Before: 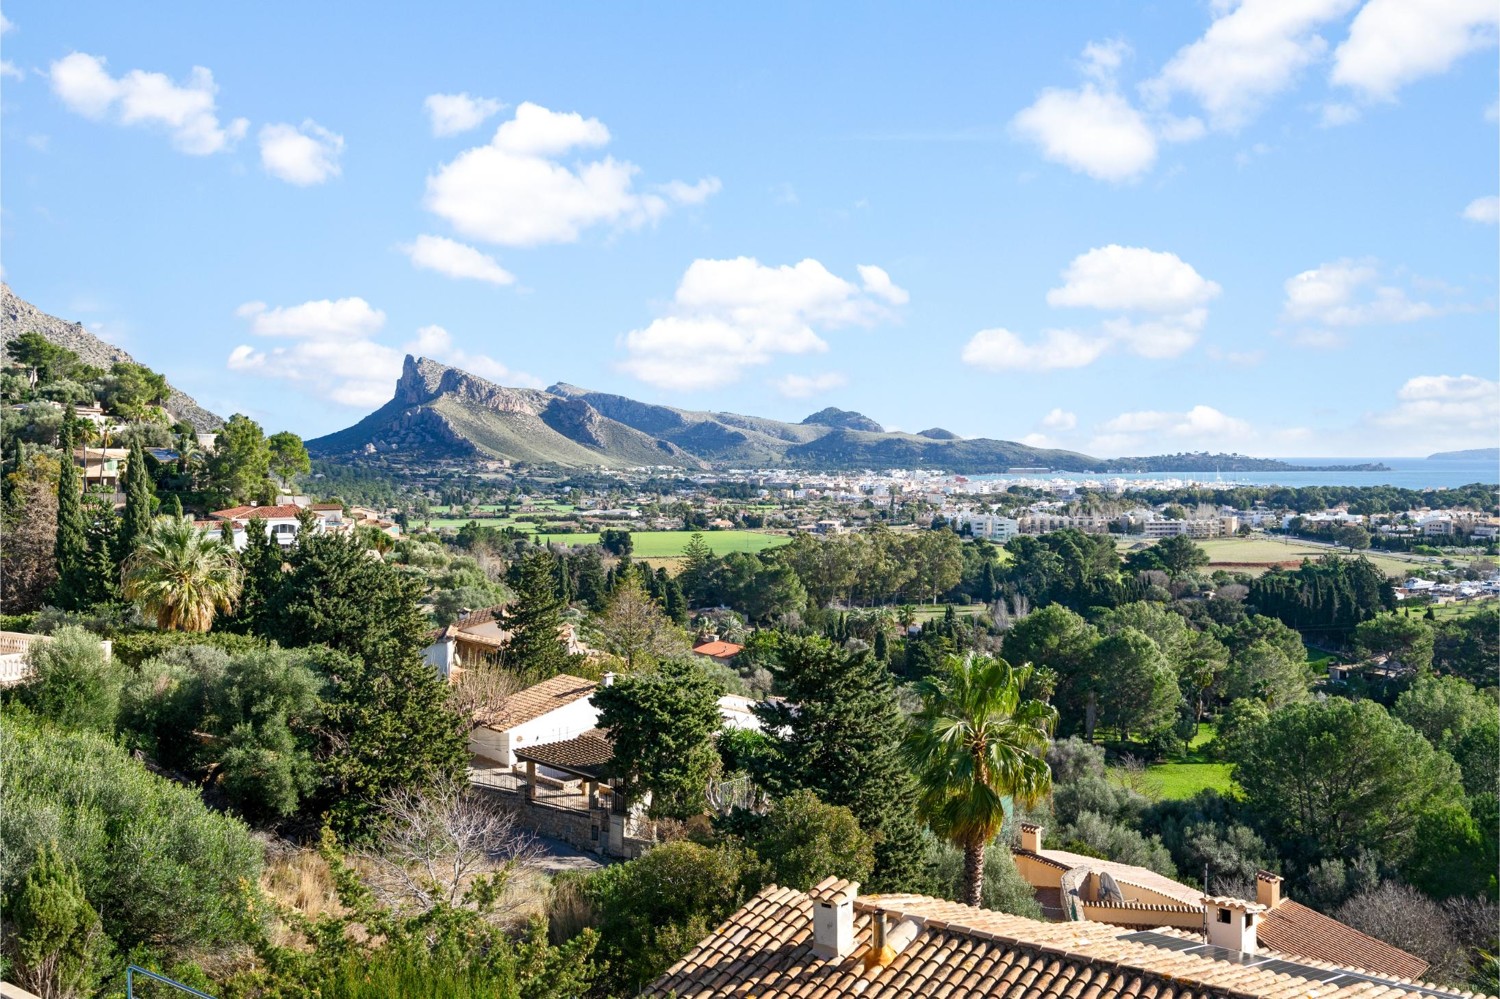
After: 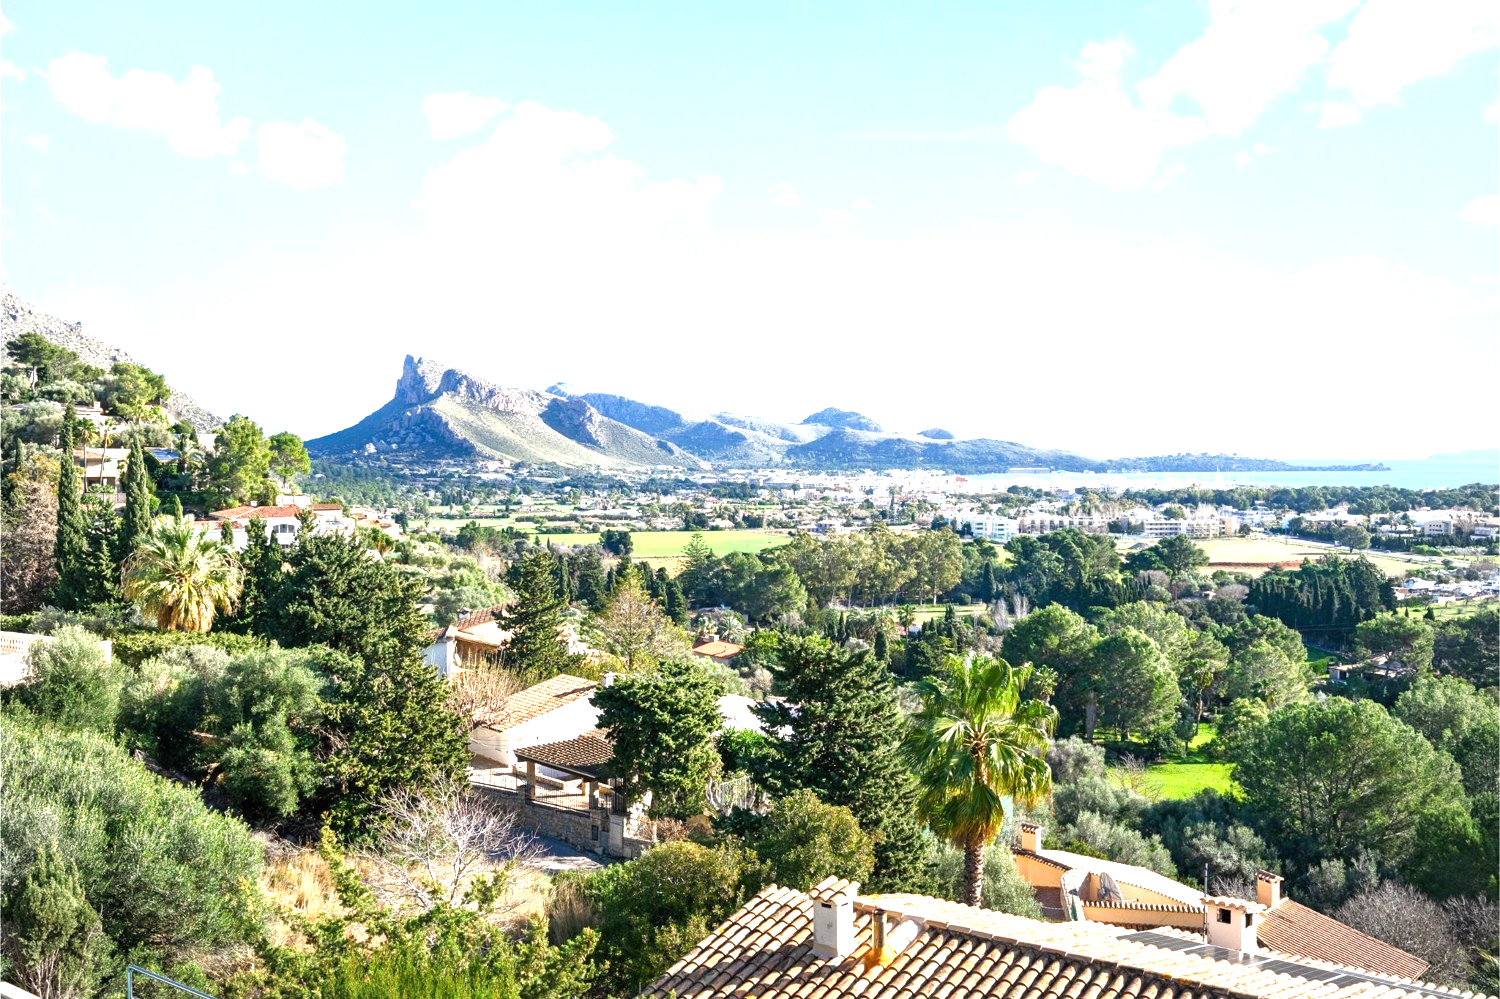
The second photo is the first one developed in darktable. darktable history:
exposure: black level correction 0, exposure 1.107 EV, compensate highlight preservation false
vignetting: brightness -0.264
